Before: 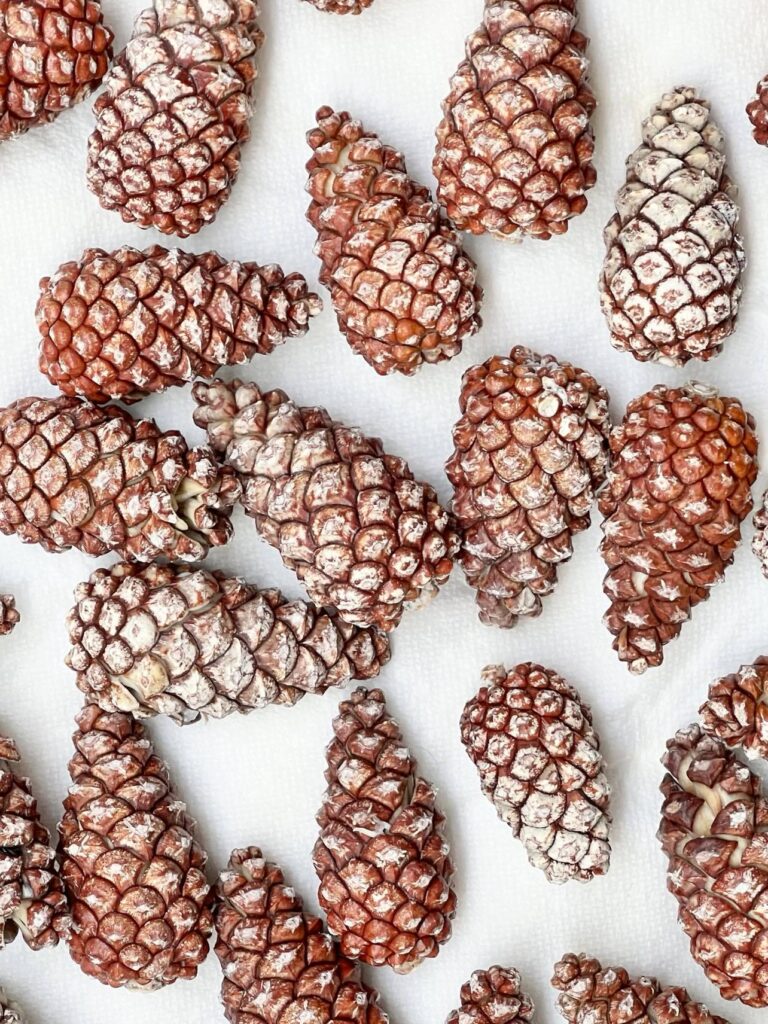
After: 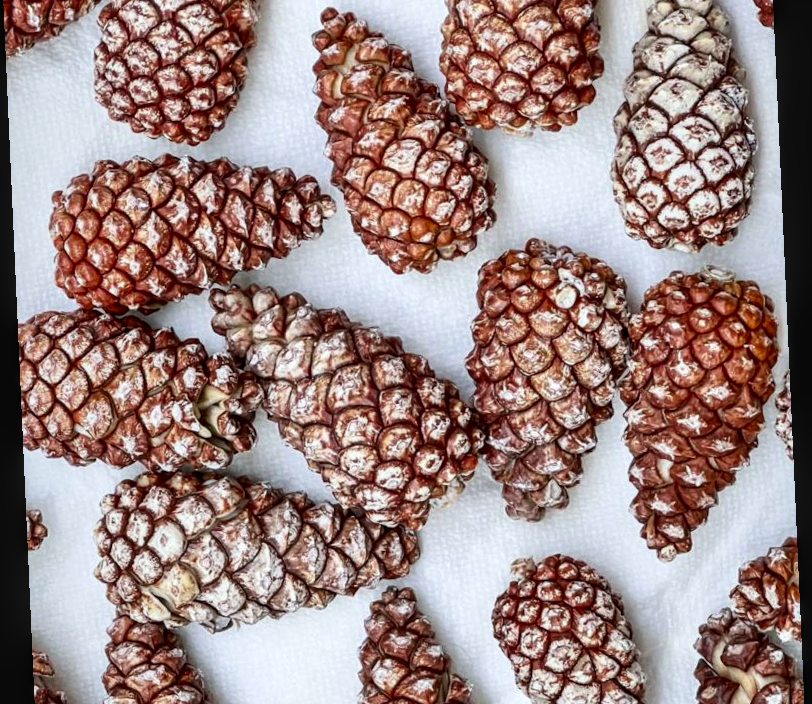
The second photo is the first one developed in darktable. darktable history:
crop: top 11.166%, bottom 22.168%
white balance: red 0.976, blue 1.04
local contrast: on, module defaults
rotate and perspective: rotation -2.56°, automatic cropping off
contrast brightness saturation: contrast 0.07, brightness -0.13, saturation 0.06
velvia: strength 15%
